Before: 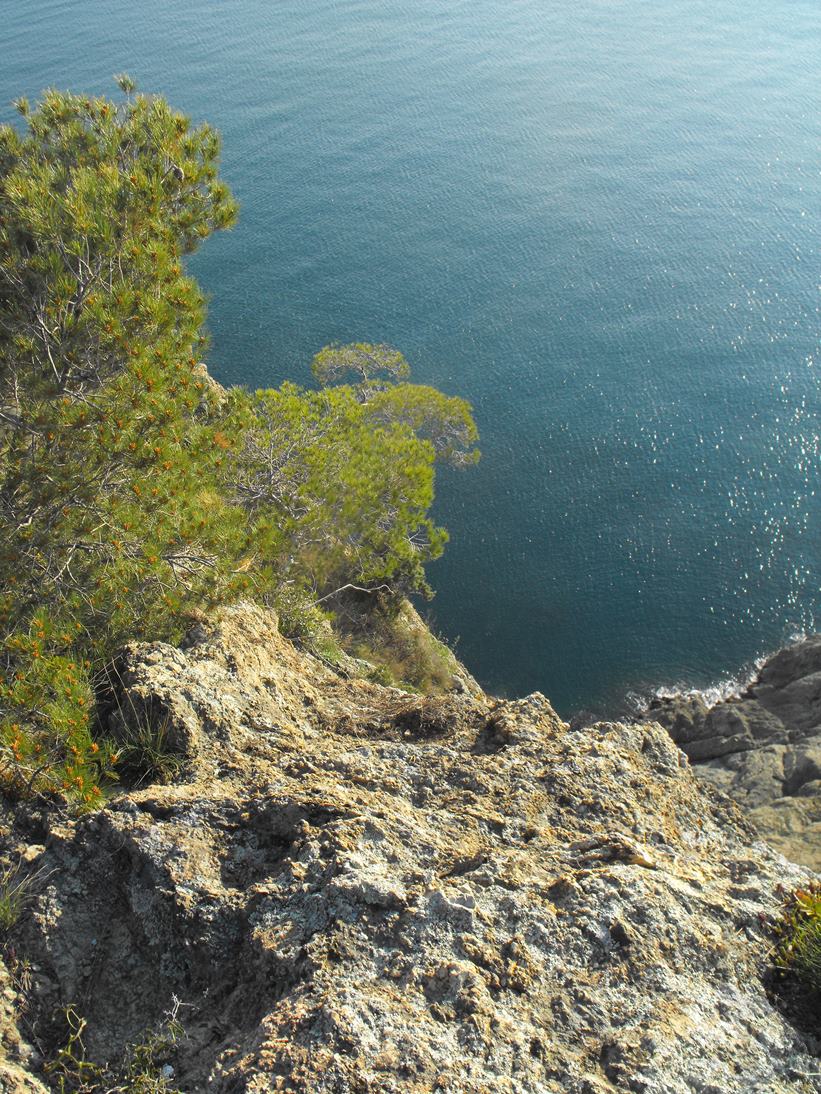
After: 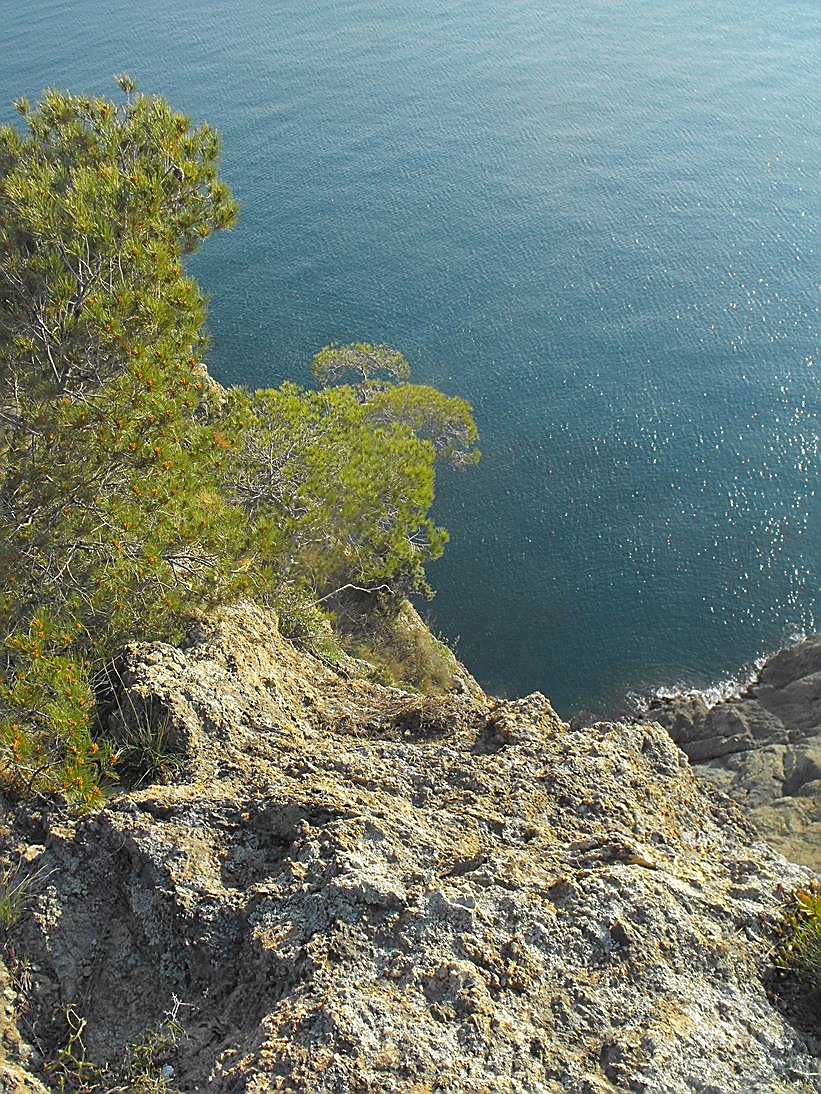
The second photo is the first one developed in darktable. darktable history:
sharpen: radius 1.381, amount 1.242, threshold 0.766
shadows and highlights: on, module defaults
